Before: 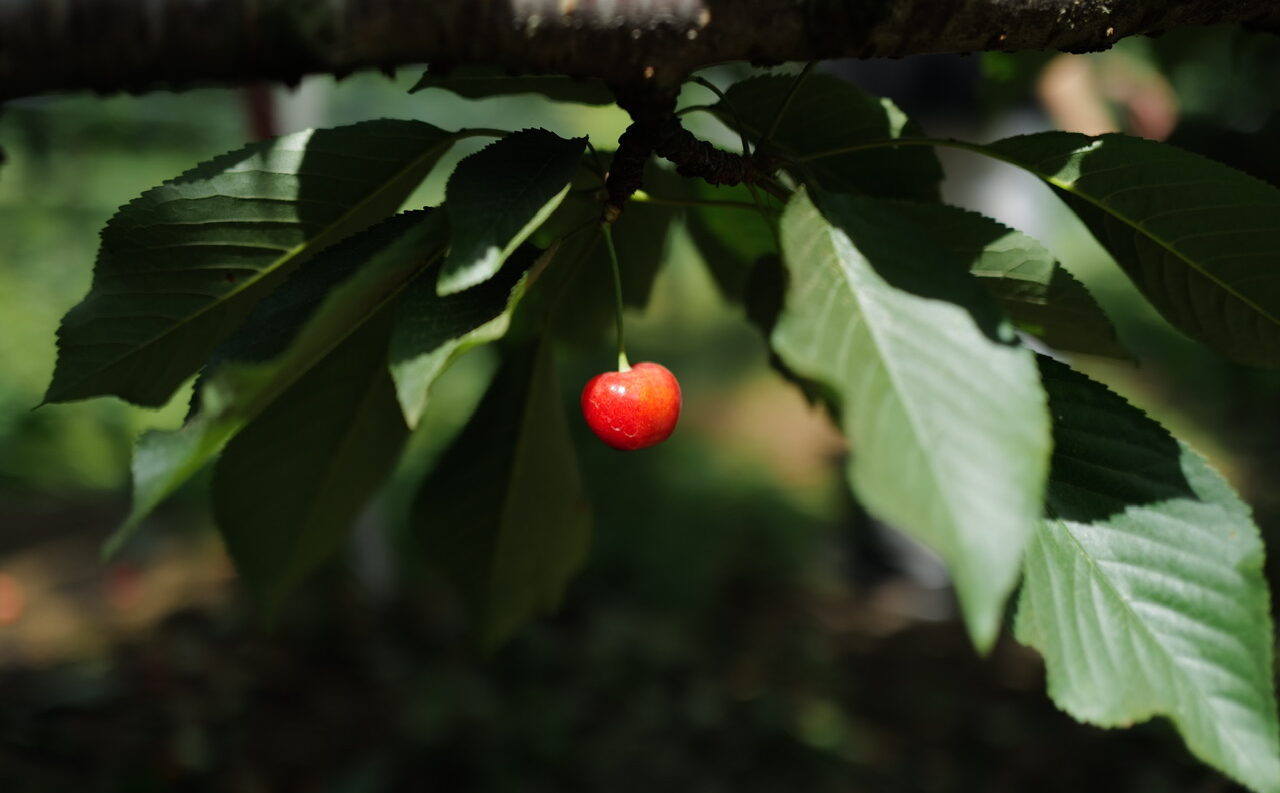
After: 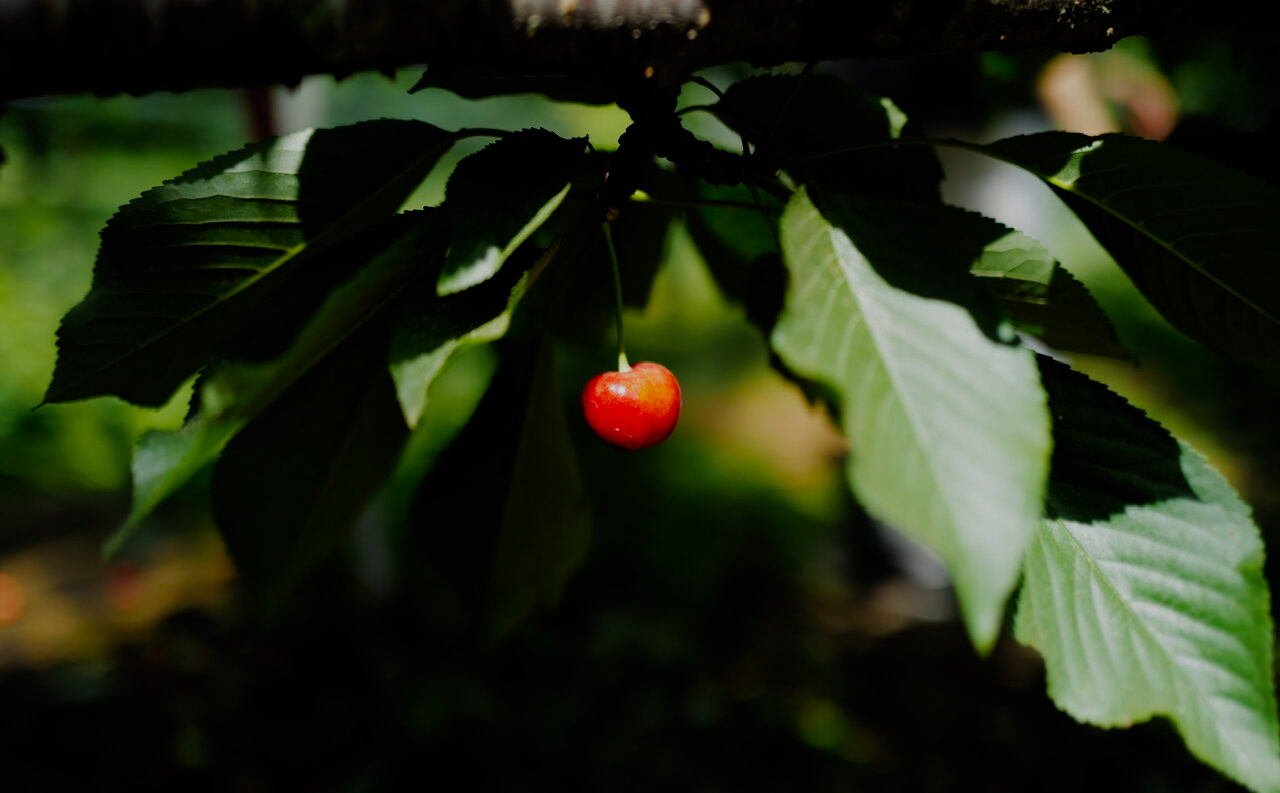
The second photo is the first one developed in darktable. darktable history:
shadows and highlights: shadows -22.58, highlights 47.02, soften with gaussian
color balance rgb: perceptual saturation grading › global saturation 19.576%, global vibrance 9.526%
filmic rgb: black relative exposure -7.65 EV, white relative exposure 4.56 EV, threshold 5.96 EV, hardness 3.61, contrast 1.059, add noise in highlights 0.001, preserve chrominance no, color science v3 (2019), use custom middle-gray values true, iterations of high-quality reconstruction 0, contrast in highlights soft, enable highlight reconstruction true
